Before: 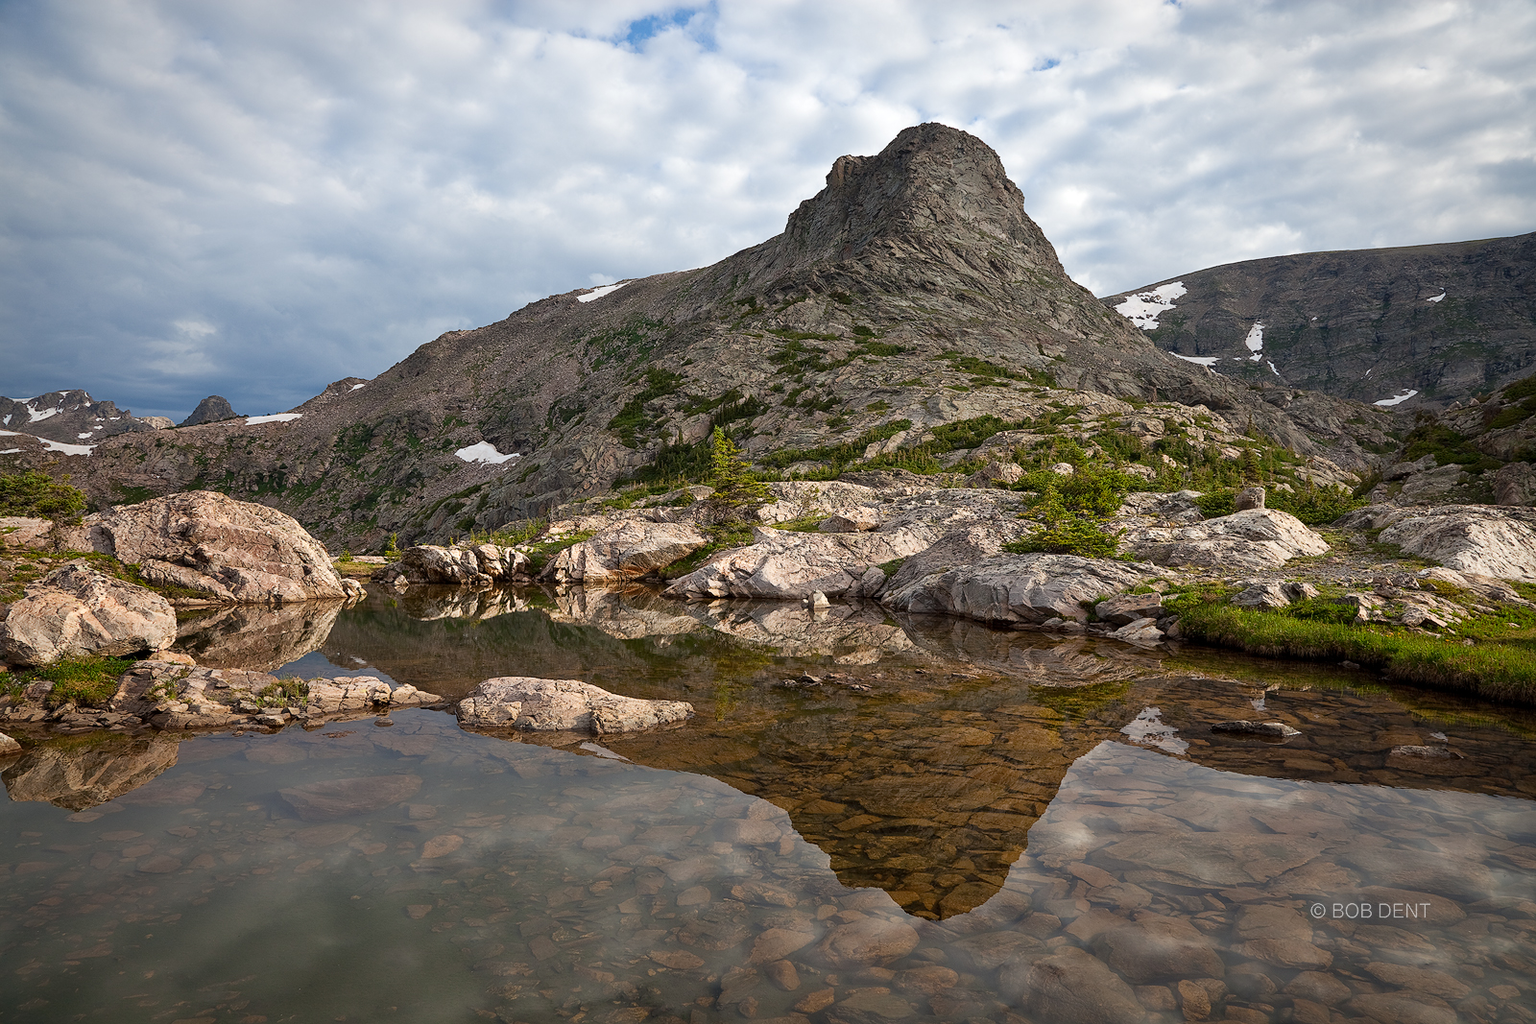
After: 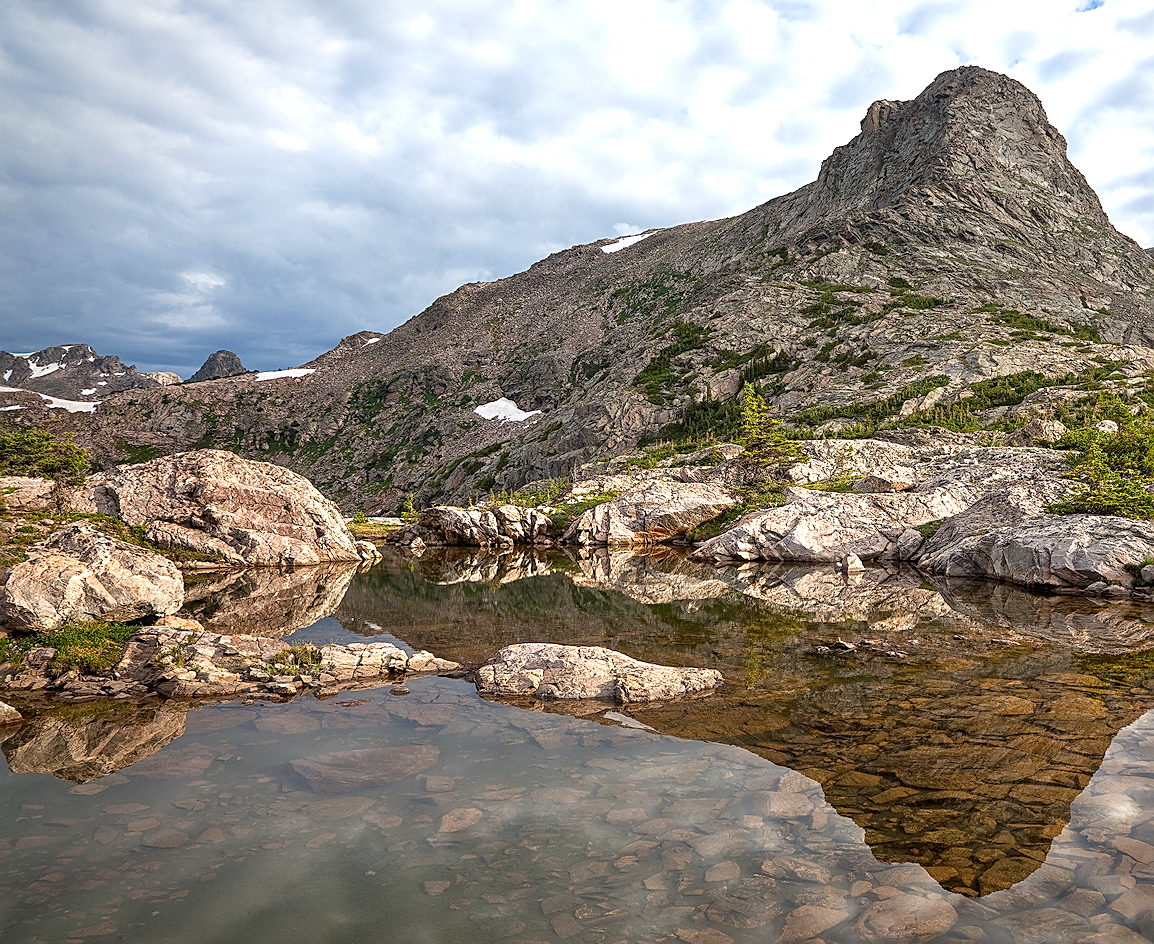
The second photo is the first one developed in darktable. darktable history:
sharpen: on, module defaults
local contrast: on, module defaults
exposure: exposure 0.507 EV, compensate exposure bias true, compensate highlight preservation false
crop: top 5.813%, right 27.837%, bottom 5.653%
